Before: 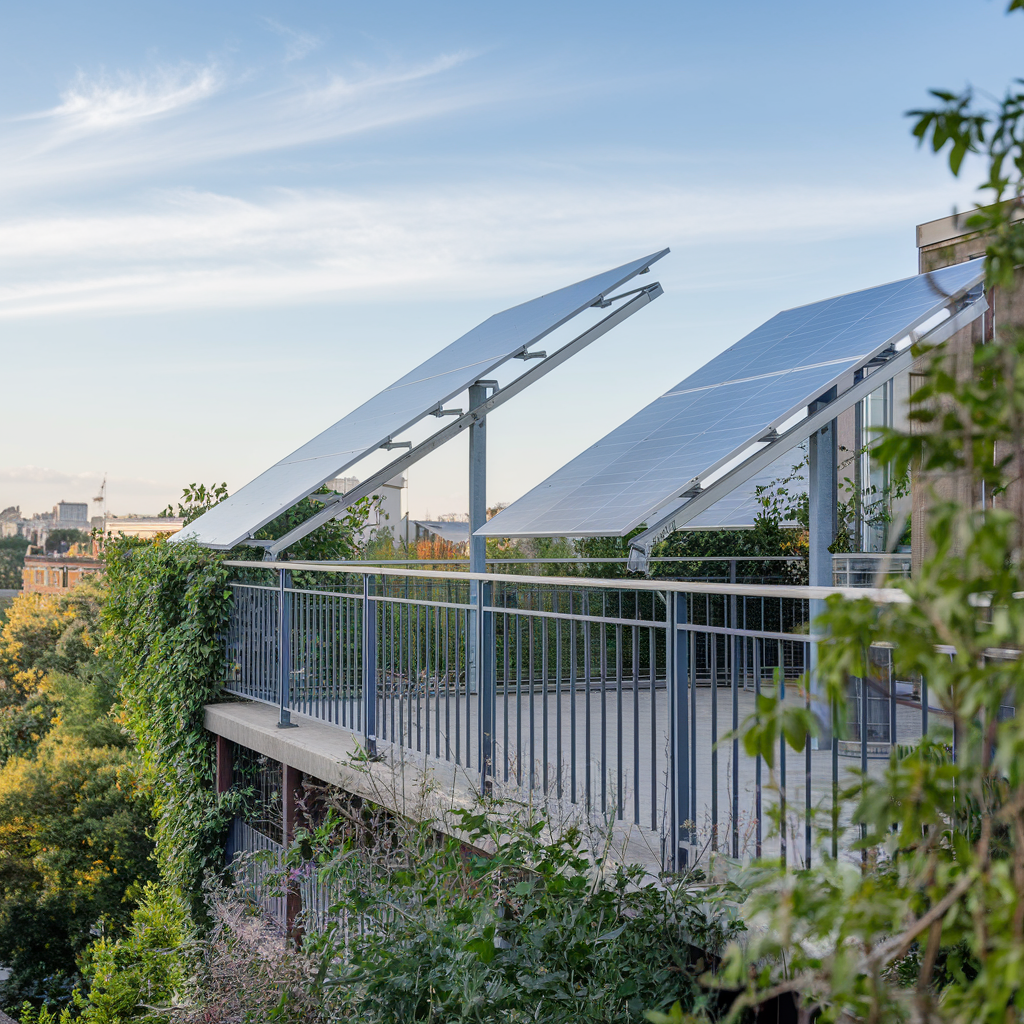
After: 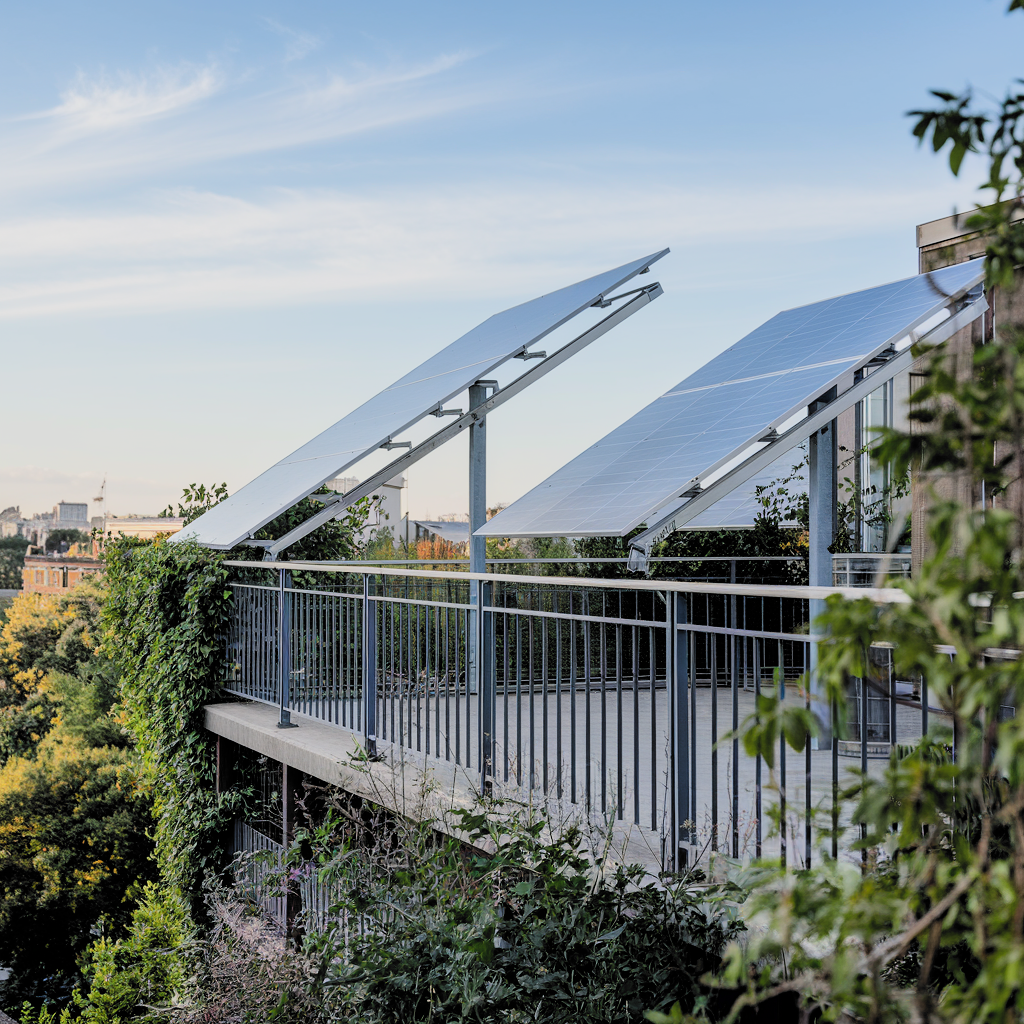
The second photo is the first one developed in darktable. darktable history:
filmic rgb: black relative exposure -5.1 EV, white relative exposure 3.99 EV, hardness 2.88, contrast 1.388, highlights saturation mix -21.02%, color science v6 (2022)
